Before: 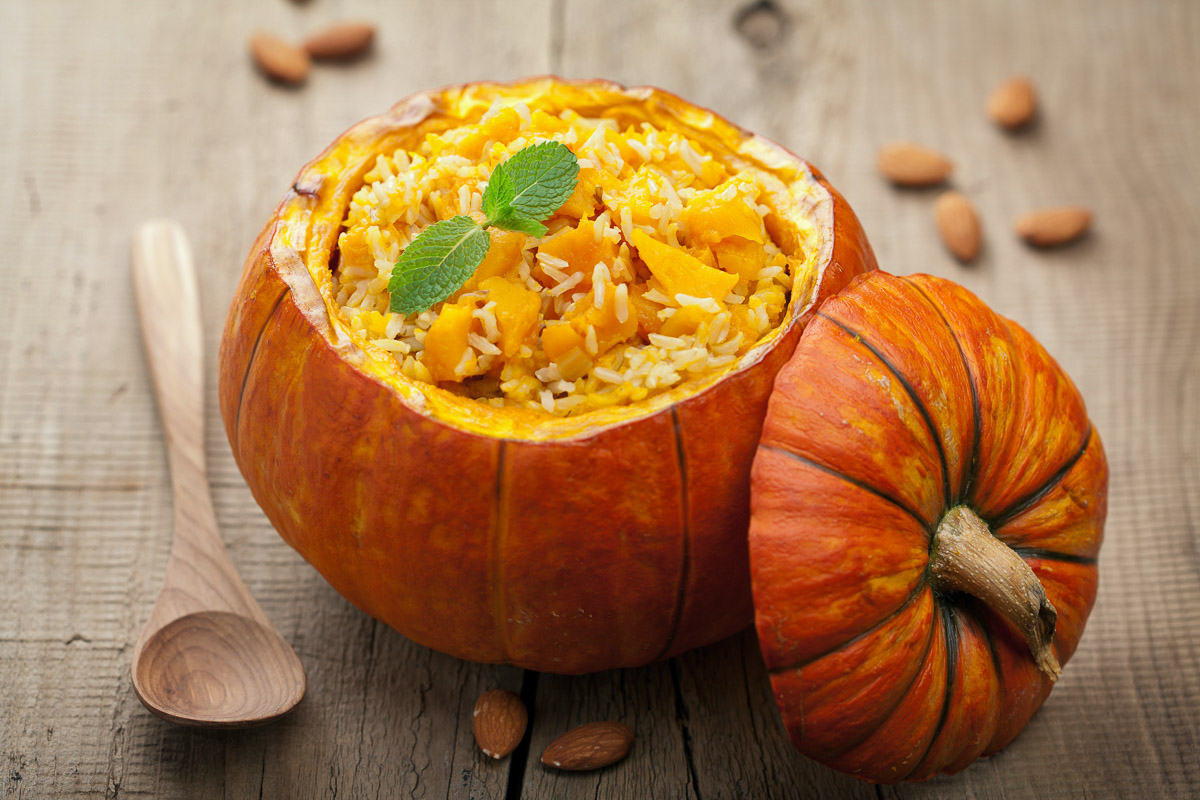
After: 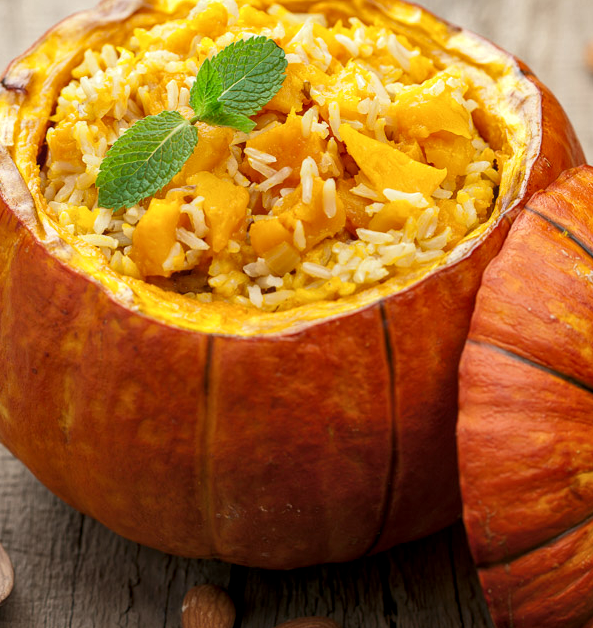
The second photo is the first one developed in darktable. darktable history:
crop and rotate: angle 0.02°, left 24.353%, top 13.219%, right 26.156%, bottom 8.224%
local contrast: detail 130%
